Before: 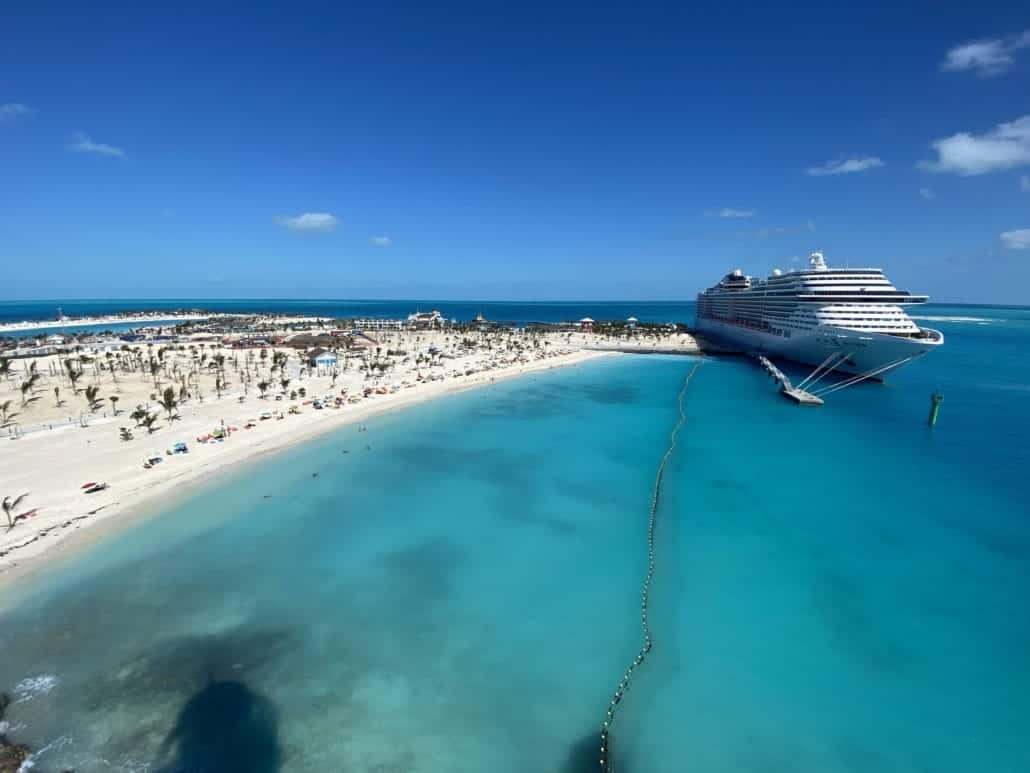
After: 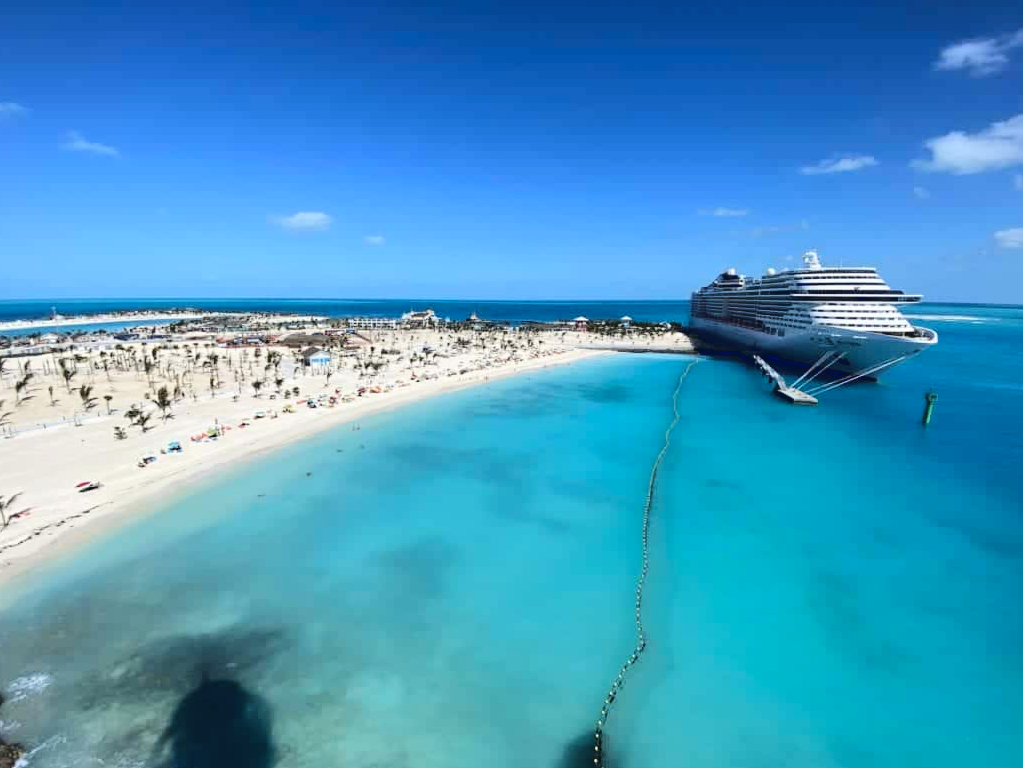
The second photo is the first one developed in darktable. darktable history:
crop and rotate: left 0.626%, top 0.255%, bottom 0.351%
tone curve: curves: ch0 [(0, 0) (0.003, 0.044) (0.011, 0.045) (0.025, 0.048) (0.044, 0.051) (0.069, 0.065) (0.1, 0.08) (0.136, 0.108) (0.177, 0.152) (0.224, 0.216) (0.277, 0.305) (0.335, 0.392) (0.399, 0.481) (0.468, 0.579) (0.543, 0.658) (0.623, 0.729) (0.709, 0.8) (0.801, 0.867) (0.898, 0.93) (1, 1)], color space Lab, linked channels, preserve colors none
color correction: highlights a* 0.046, highlights b* -0.87
